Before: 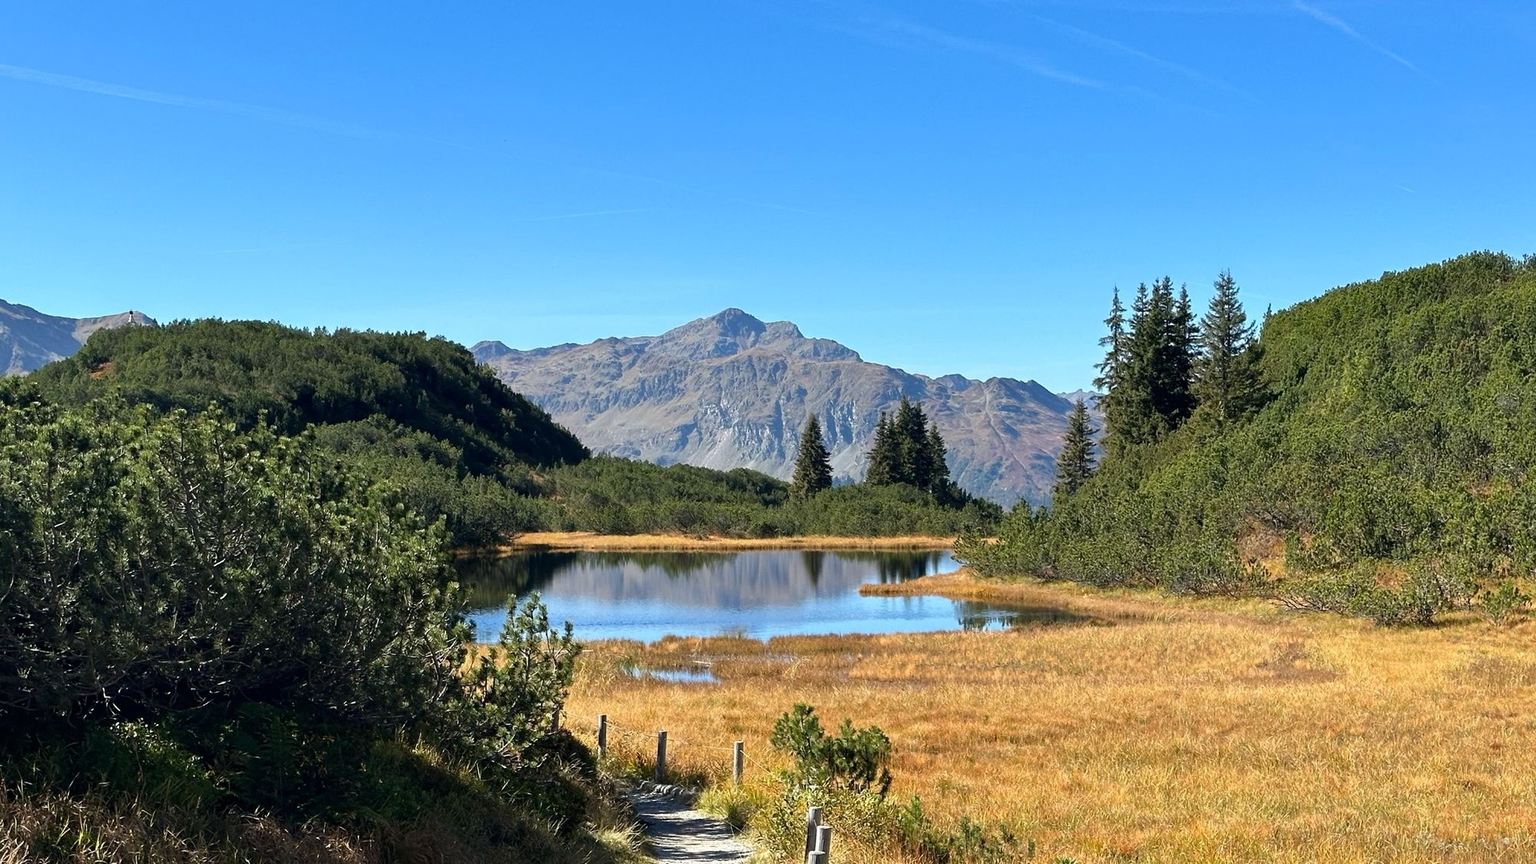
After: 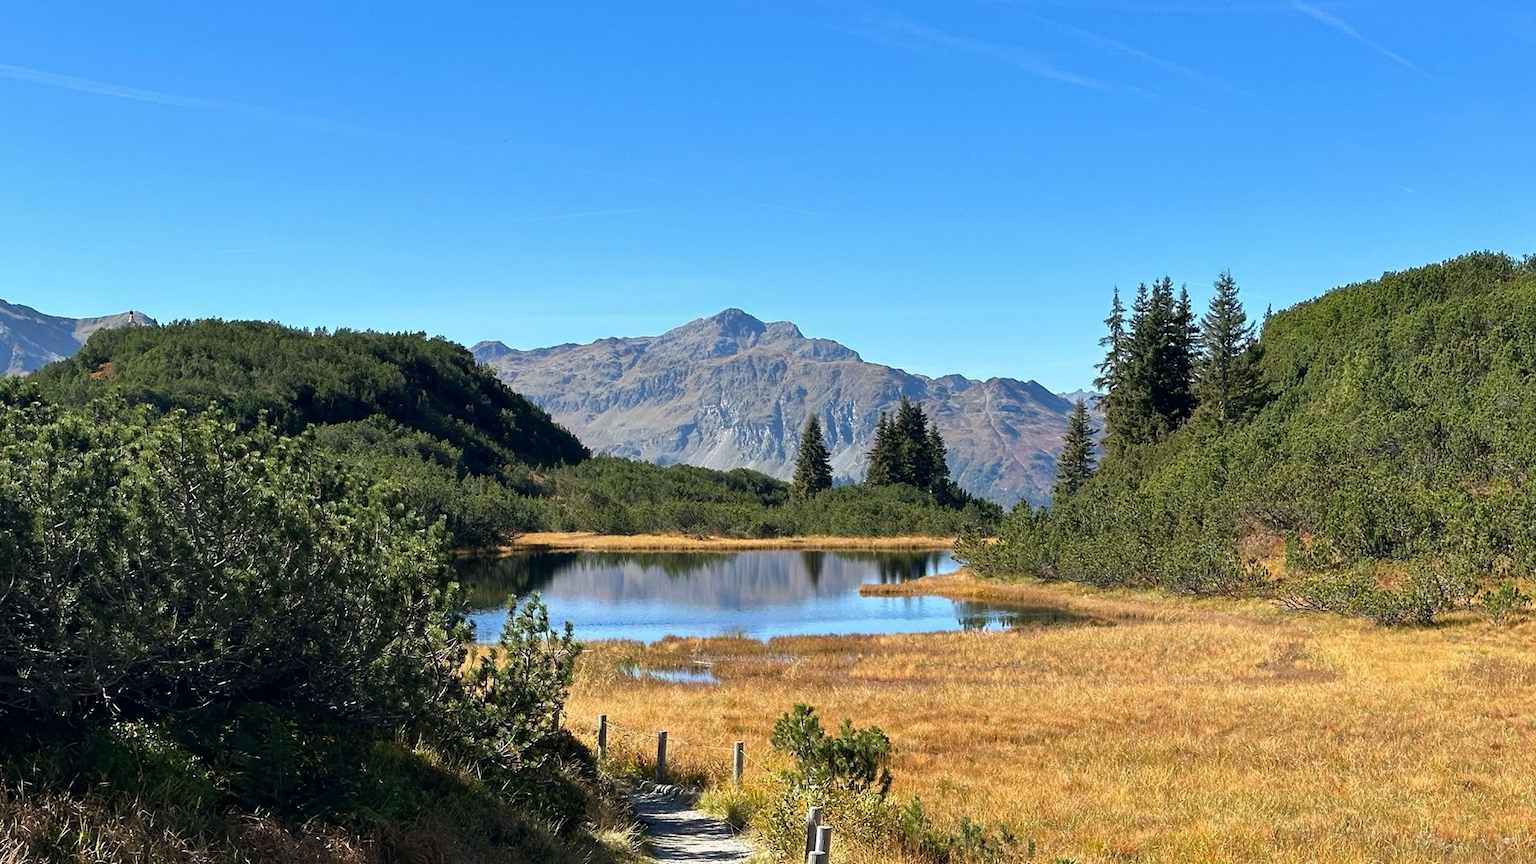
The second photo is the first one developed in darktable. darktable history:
shadows and highlights: shadows 20.21, highlights -20.53, soften with gaussian
